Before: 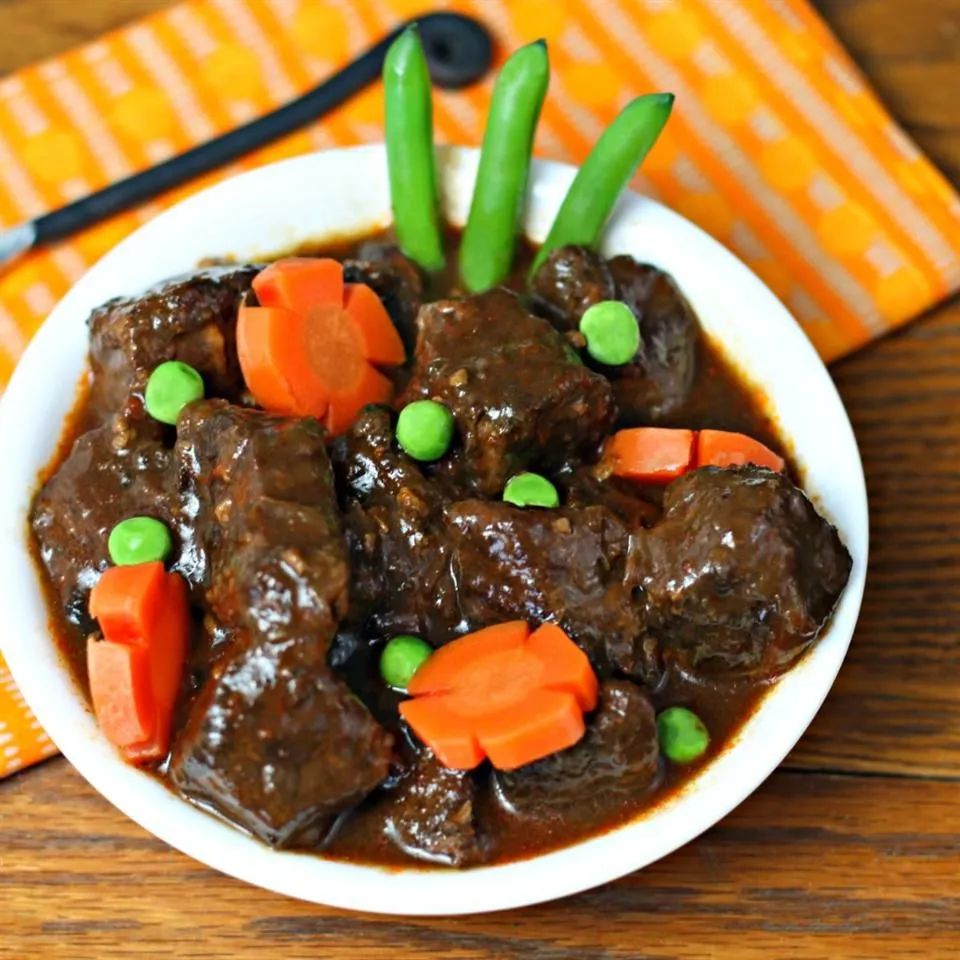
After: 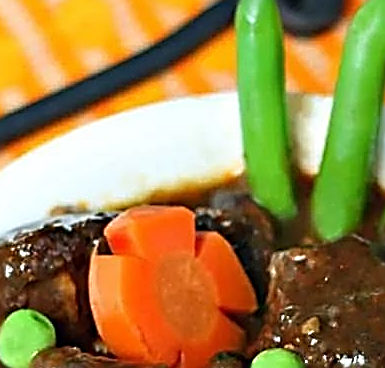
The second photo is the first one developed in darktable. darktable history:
crop: left 15.464%, top 5.445%, right 44.404%, bottom 56.12%
sharpen: amount 1.861
